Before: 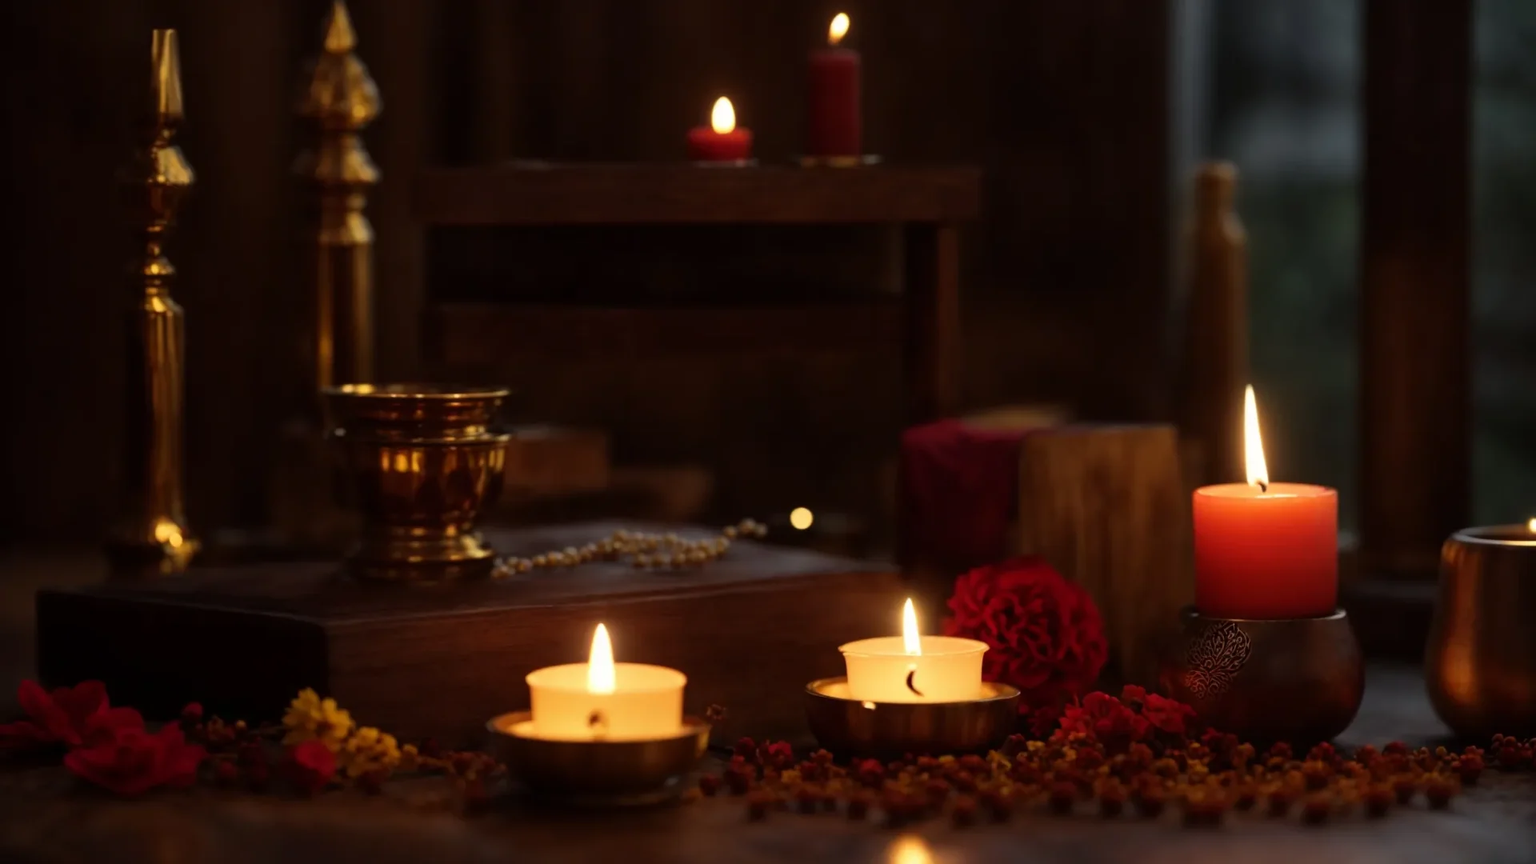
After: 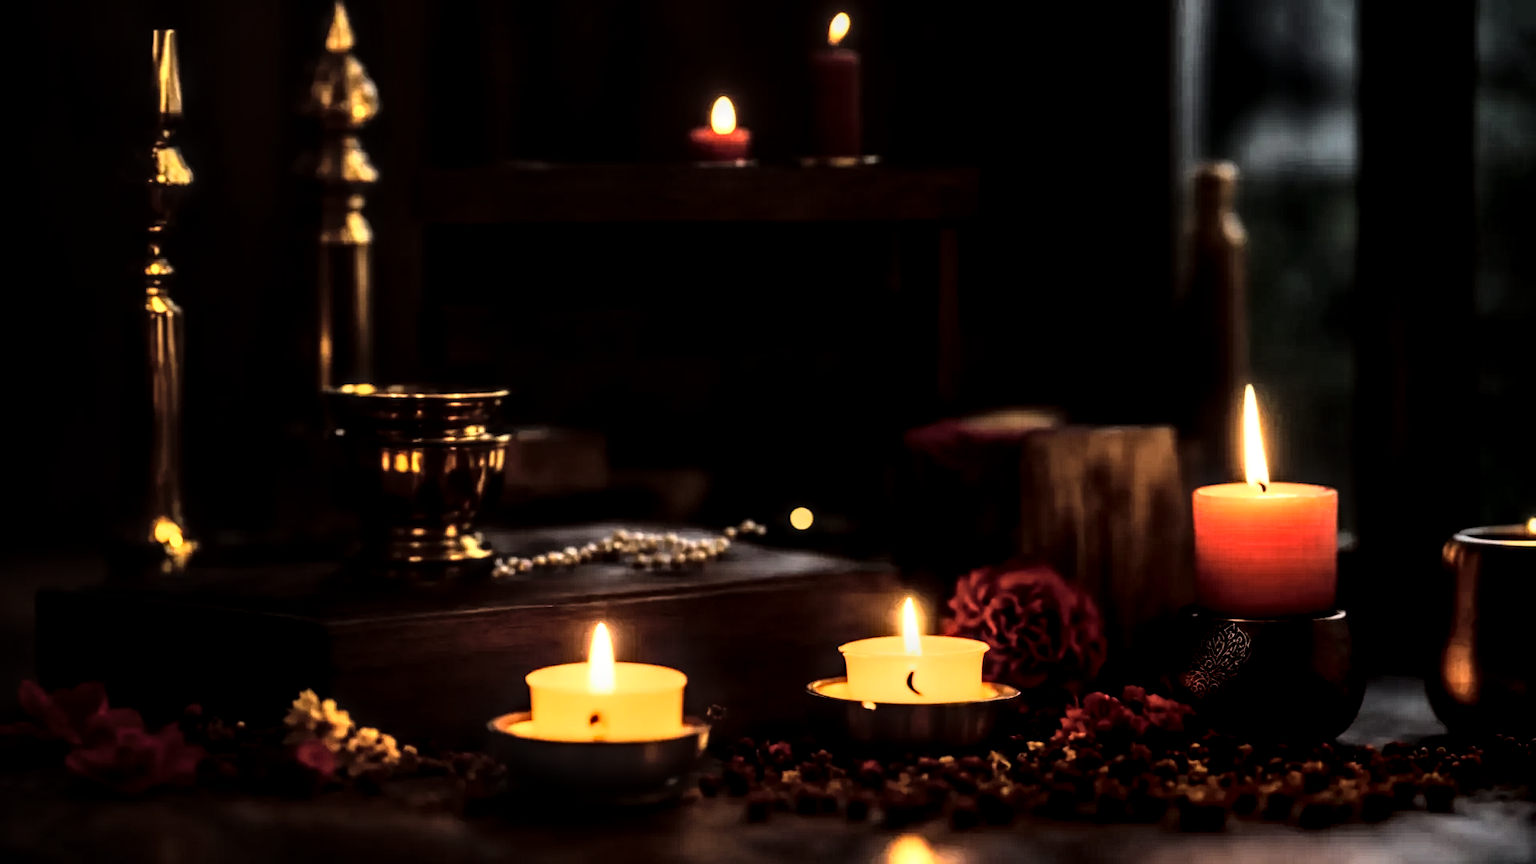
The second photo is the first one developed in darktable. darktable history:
rgb curve: curves: ch0 [(0, 0) (0.21, 0.15) (0.24, 0.21) (0.5, 0.75) (0.75, 0.96) (0.89, 0.99) (1, 1)]; ch1 [(0, 0.02) (0.21, 0.13) (0.25, 0.2) (0.5, 0.67) (0.75, 0.9) (0.89, 0.97) (1, 1)]; ch2 [(0, 0.02) (0.21, 0.13) (0.25, 0.2) (0.5, 0.67) (0.75, 0.9) (0.89, 0.97) (1, 1)], compensate middle gray true
local contrast: highlights 19%, detail 186%
